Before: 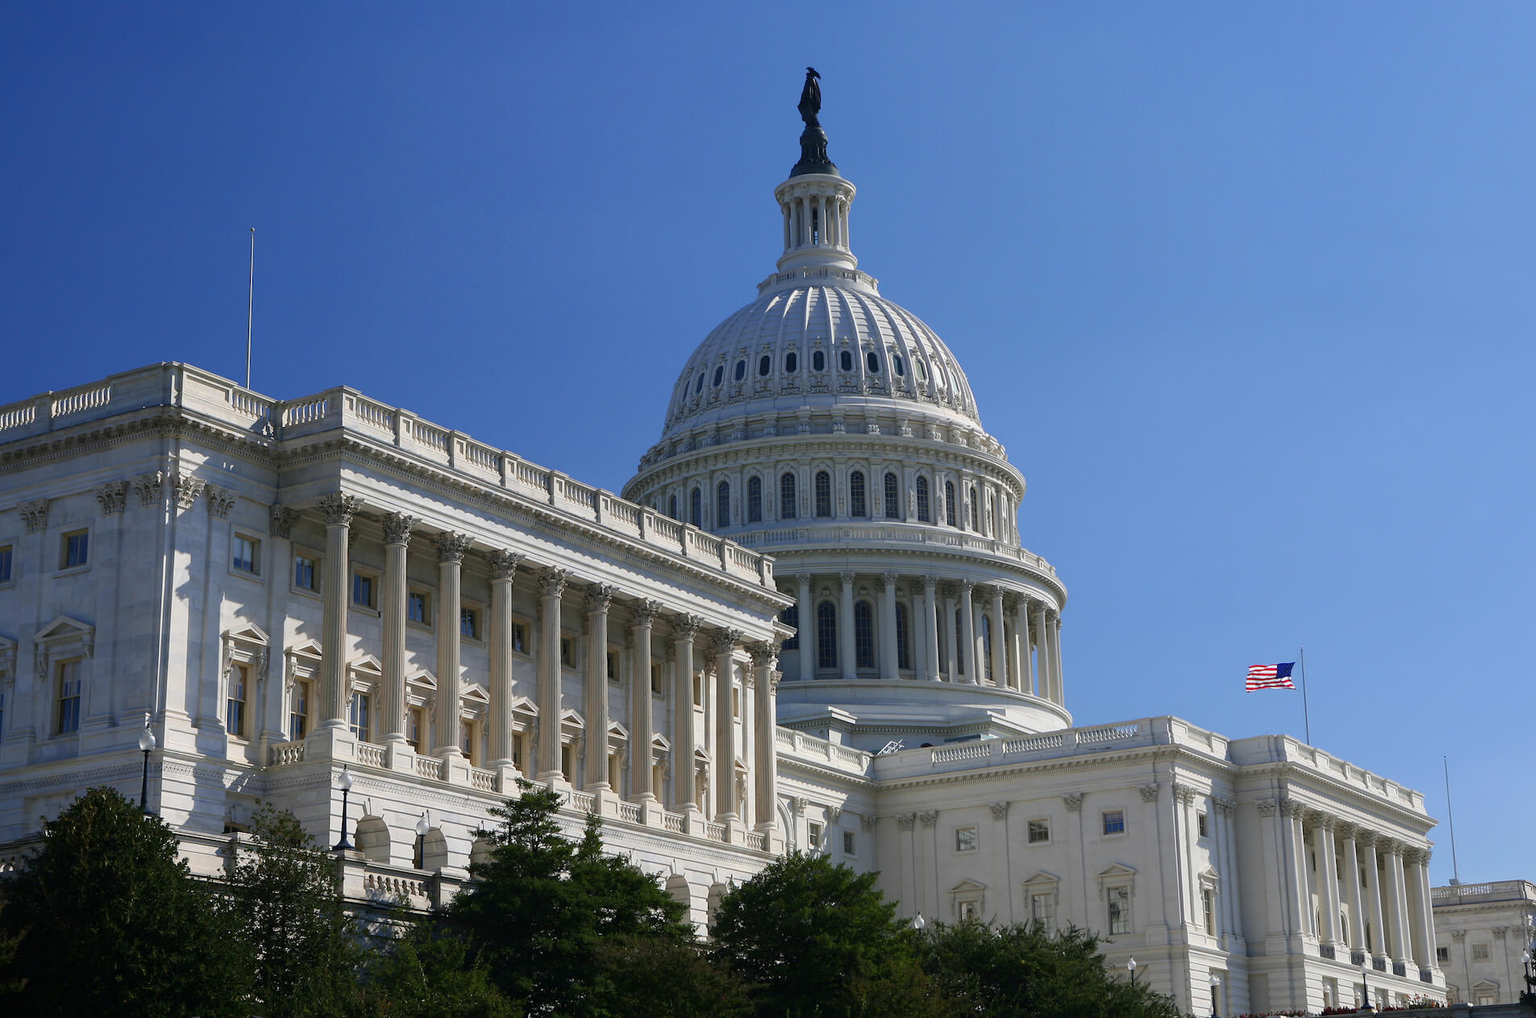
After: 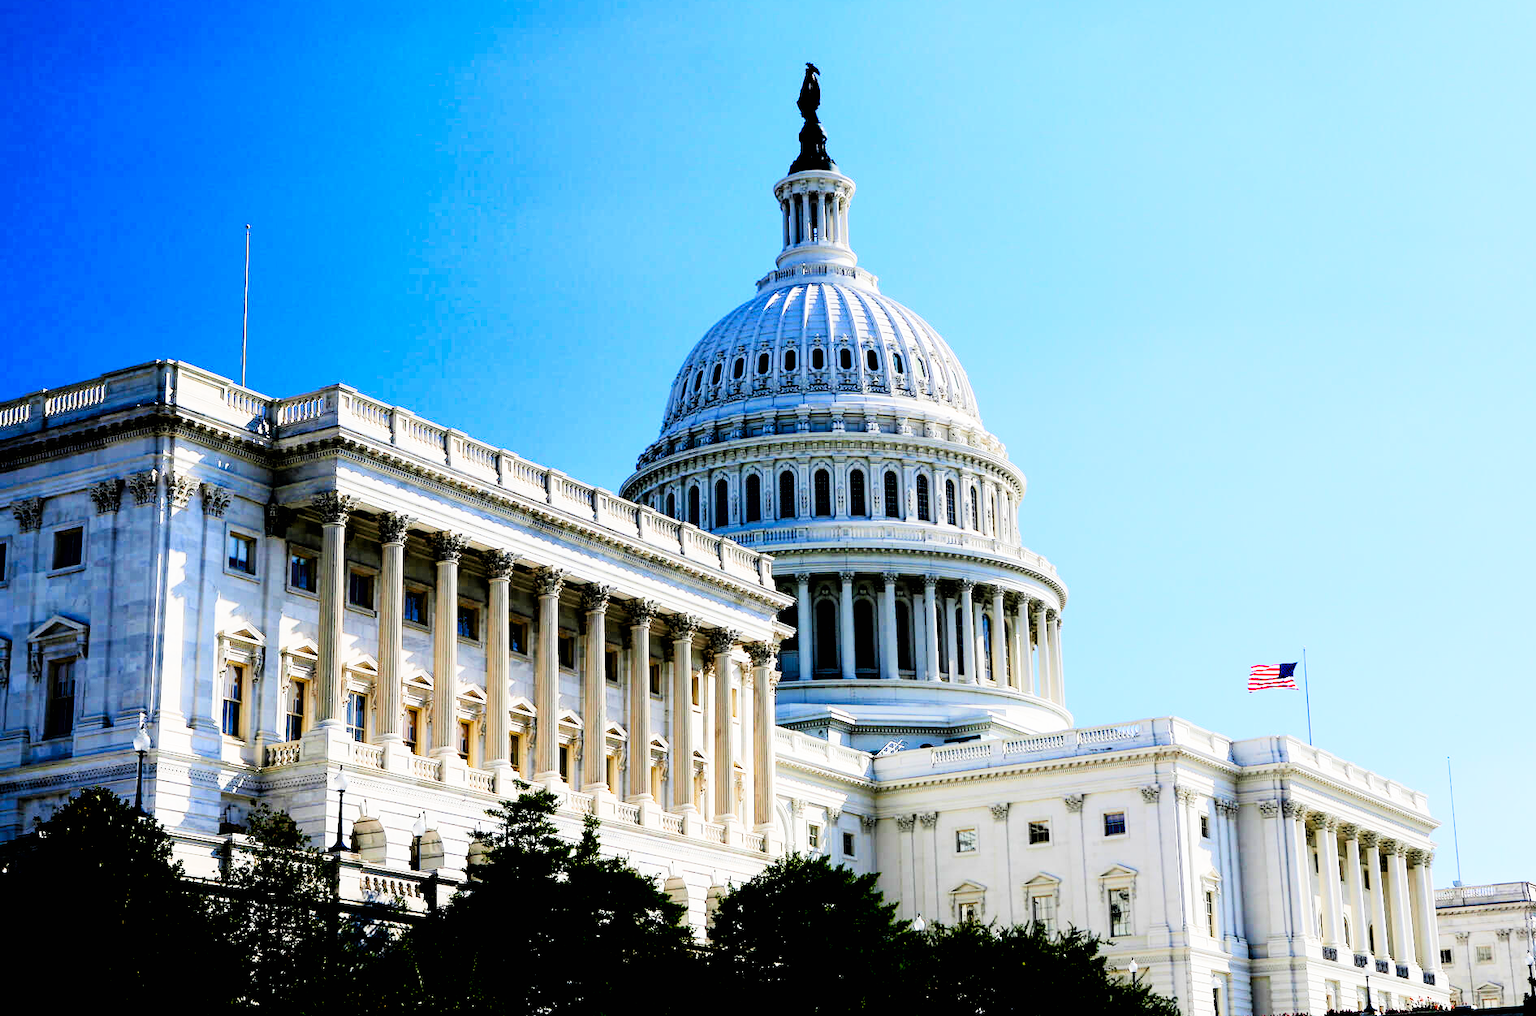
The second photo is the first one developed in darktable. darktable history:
tone curve: curves: ch0 [(0, 0) (0.082, 0.02) (0.129, 0.078) (0.275, 0.301) (0.67, 0.809) (1, 1)], color space Lab, linked channels, preserve colors none
crop: left 0.434%, top 0.485%, right 0.244%, bottom 0.386%
exposure: black level correction 0.029, exposure -0.073 EV, compensate highlight preservation false
base curve: curves: ch0 [(0, 0.003) (0.001, 0.002) (0.006, 0.004) (0.02, 0.022) (0.048, 0.086) (0.094, 0.234) (0.162, 0.431) (0.258, 0.629) (0.385, 0.8) (0.548, 0.918) (0.751, 0.988) (1, 1)], preserve colors none
